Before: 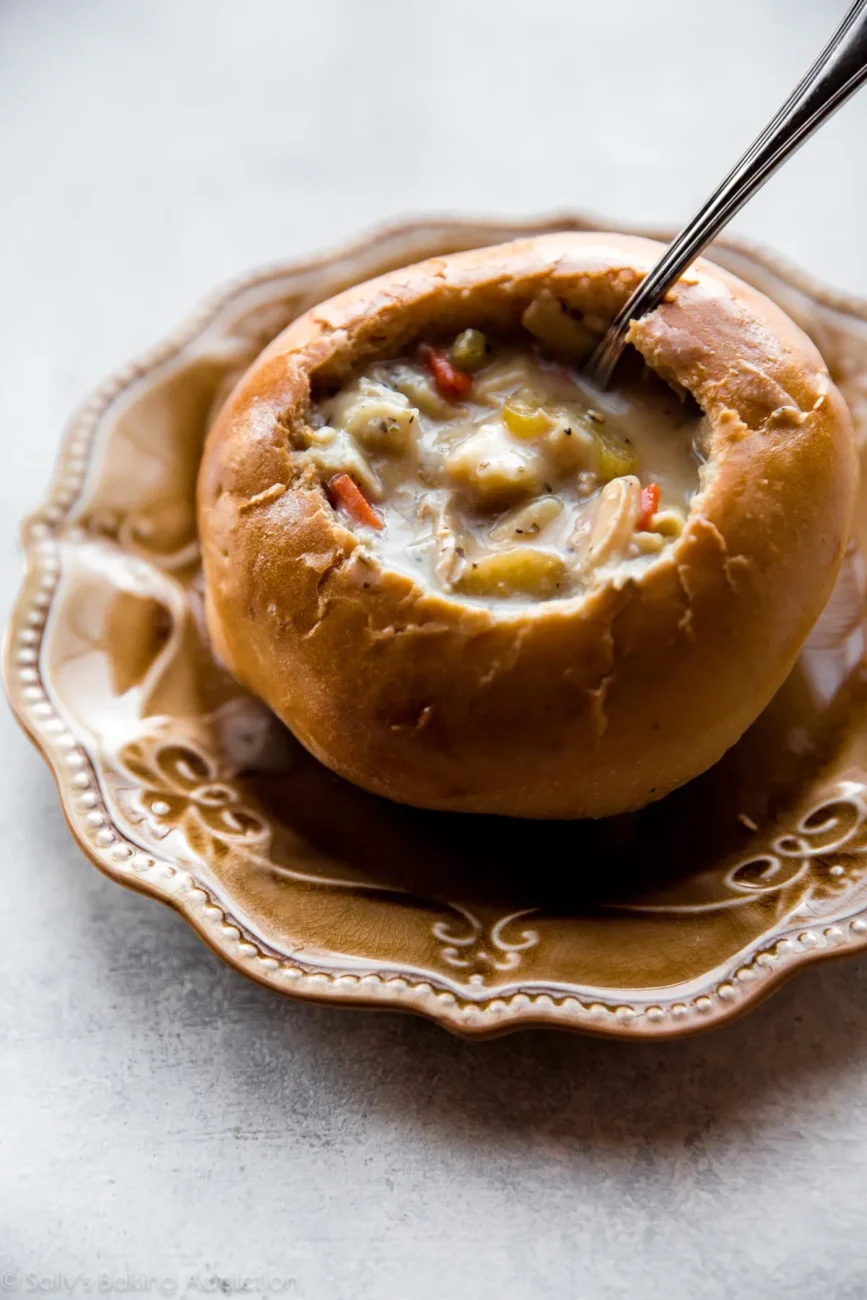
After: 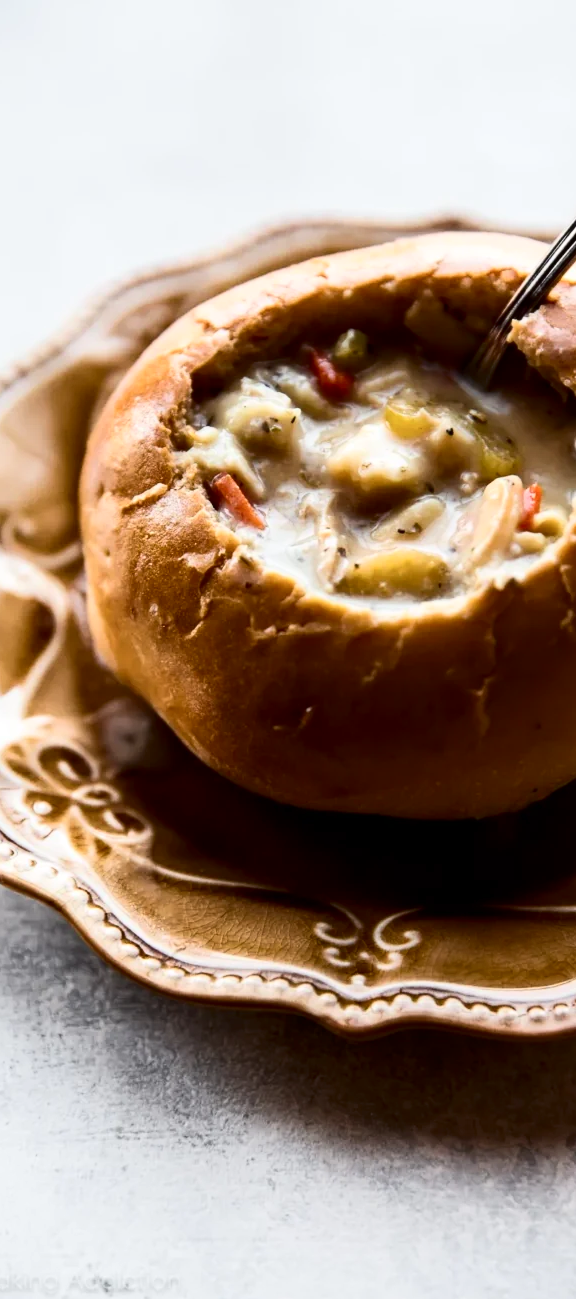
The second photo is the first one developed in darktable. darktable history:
crop and rotate: left 13.812%, right 19.646%
contrast brightness saturation: contrast 0.282
tone equalizer: on, module defaults
